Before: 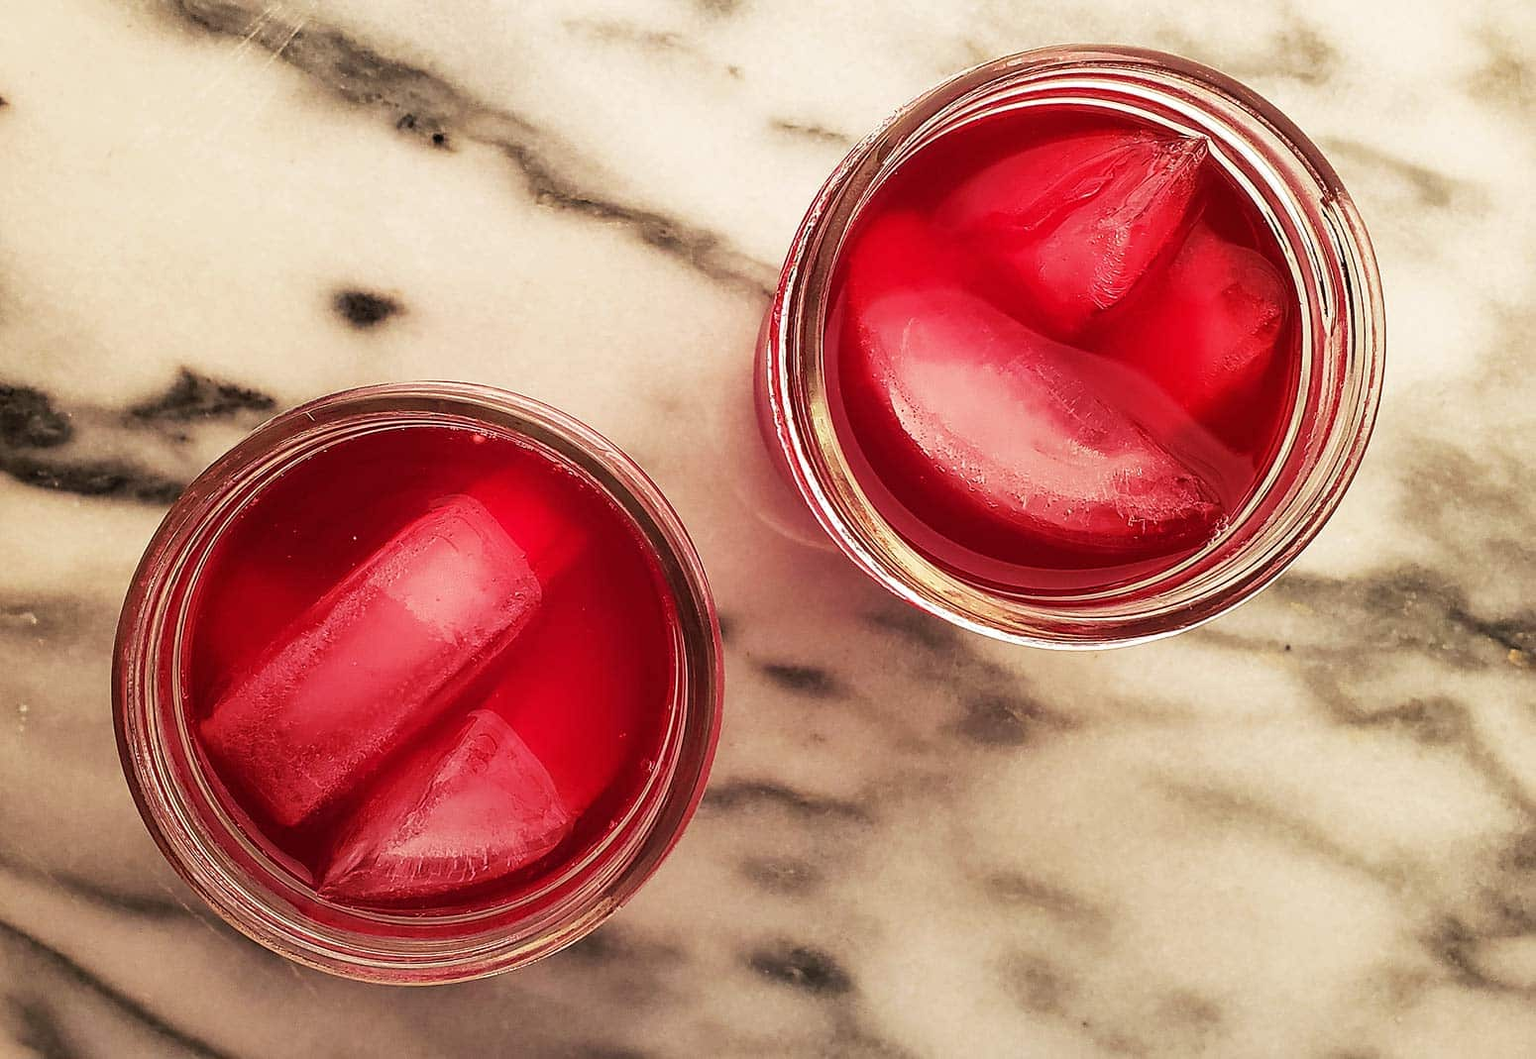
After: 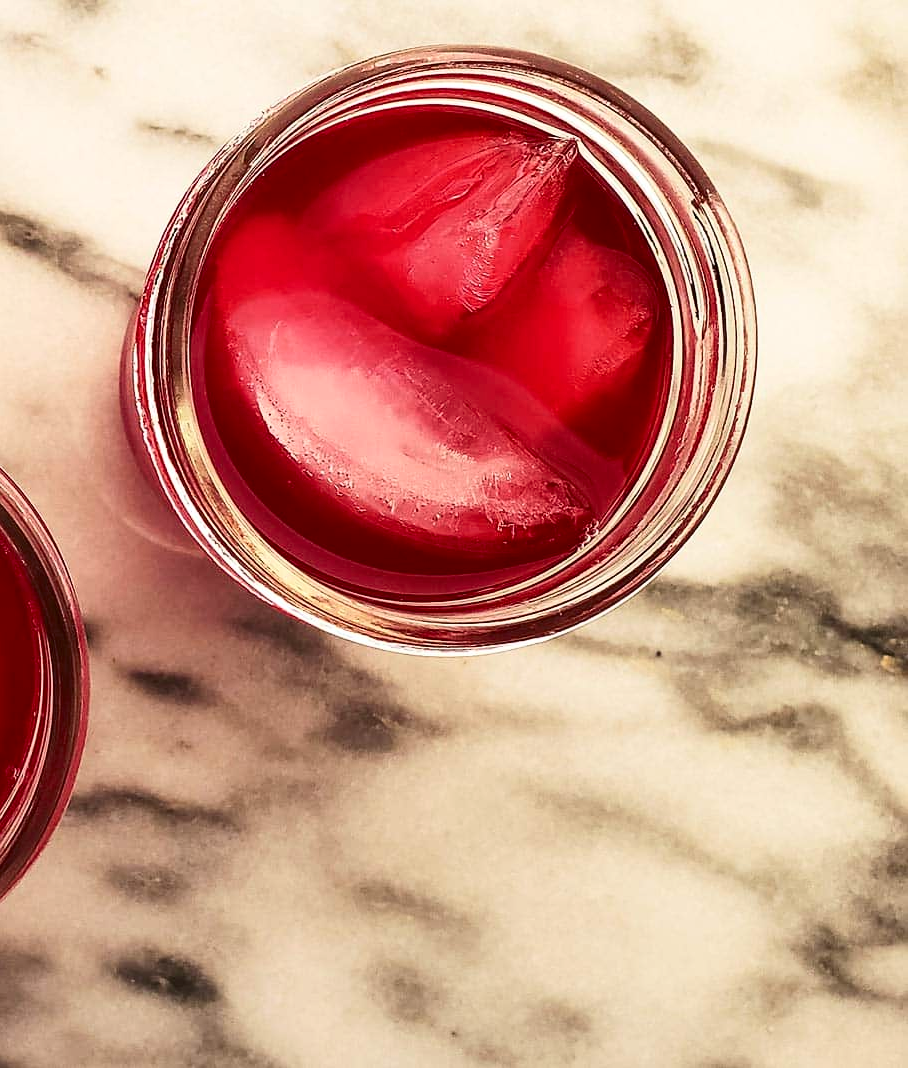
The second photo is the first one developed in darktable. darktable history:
crop: left 41.402%
contrast brightness saturation: contrast 0.22
